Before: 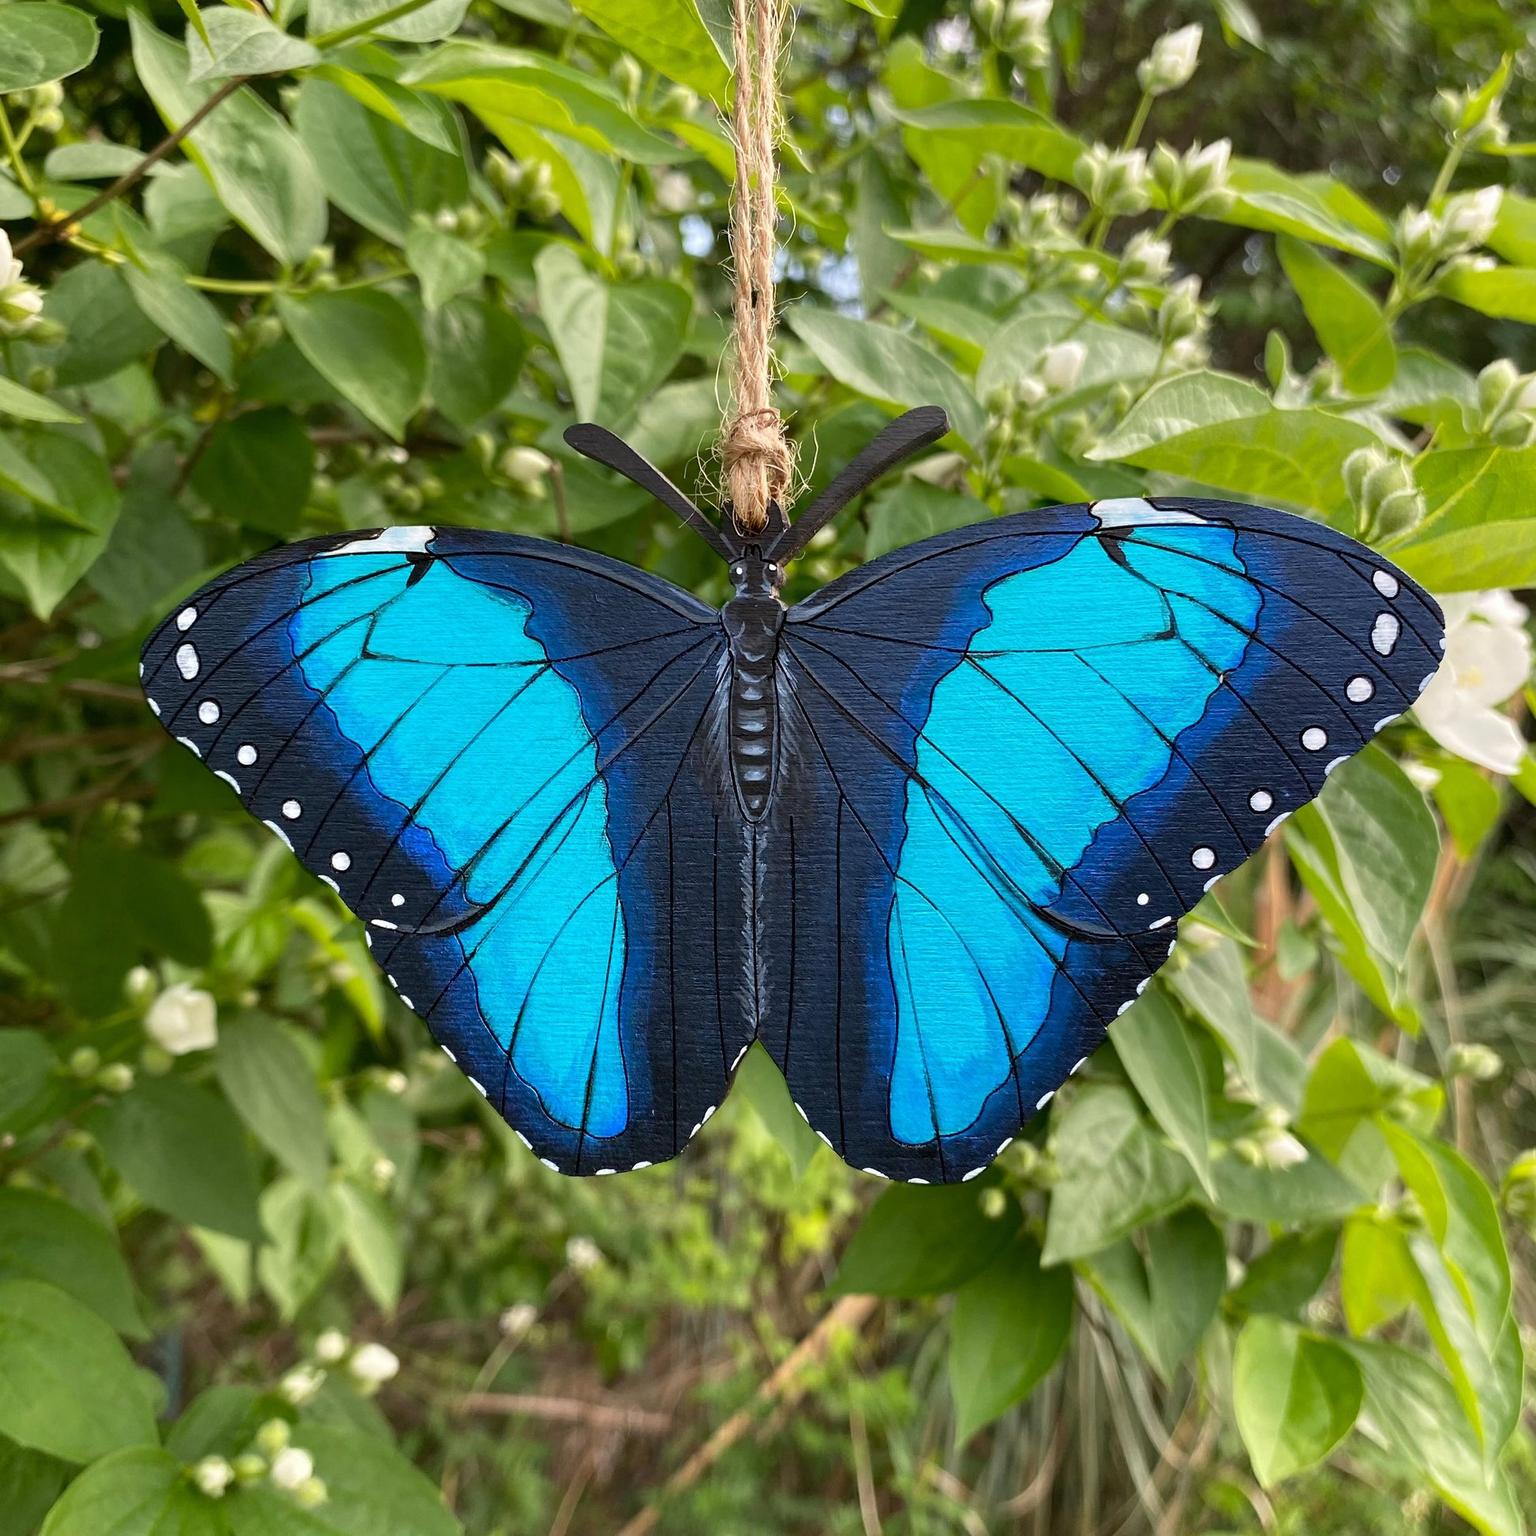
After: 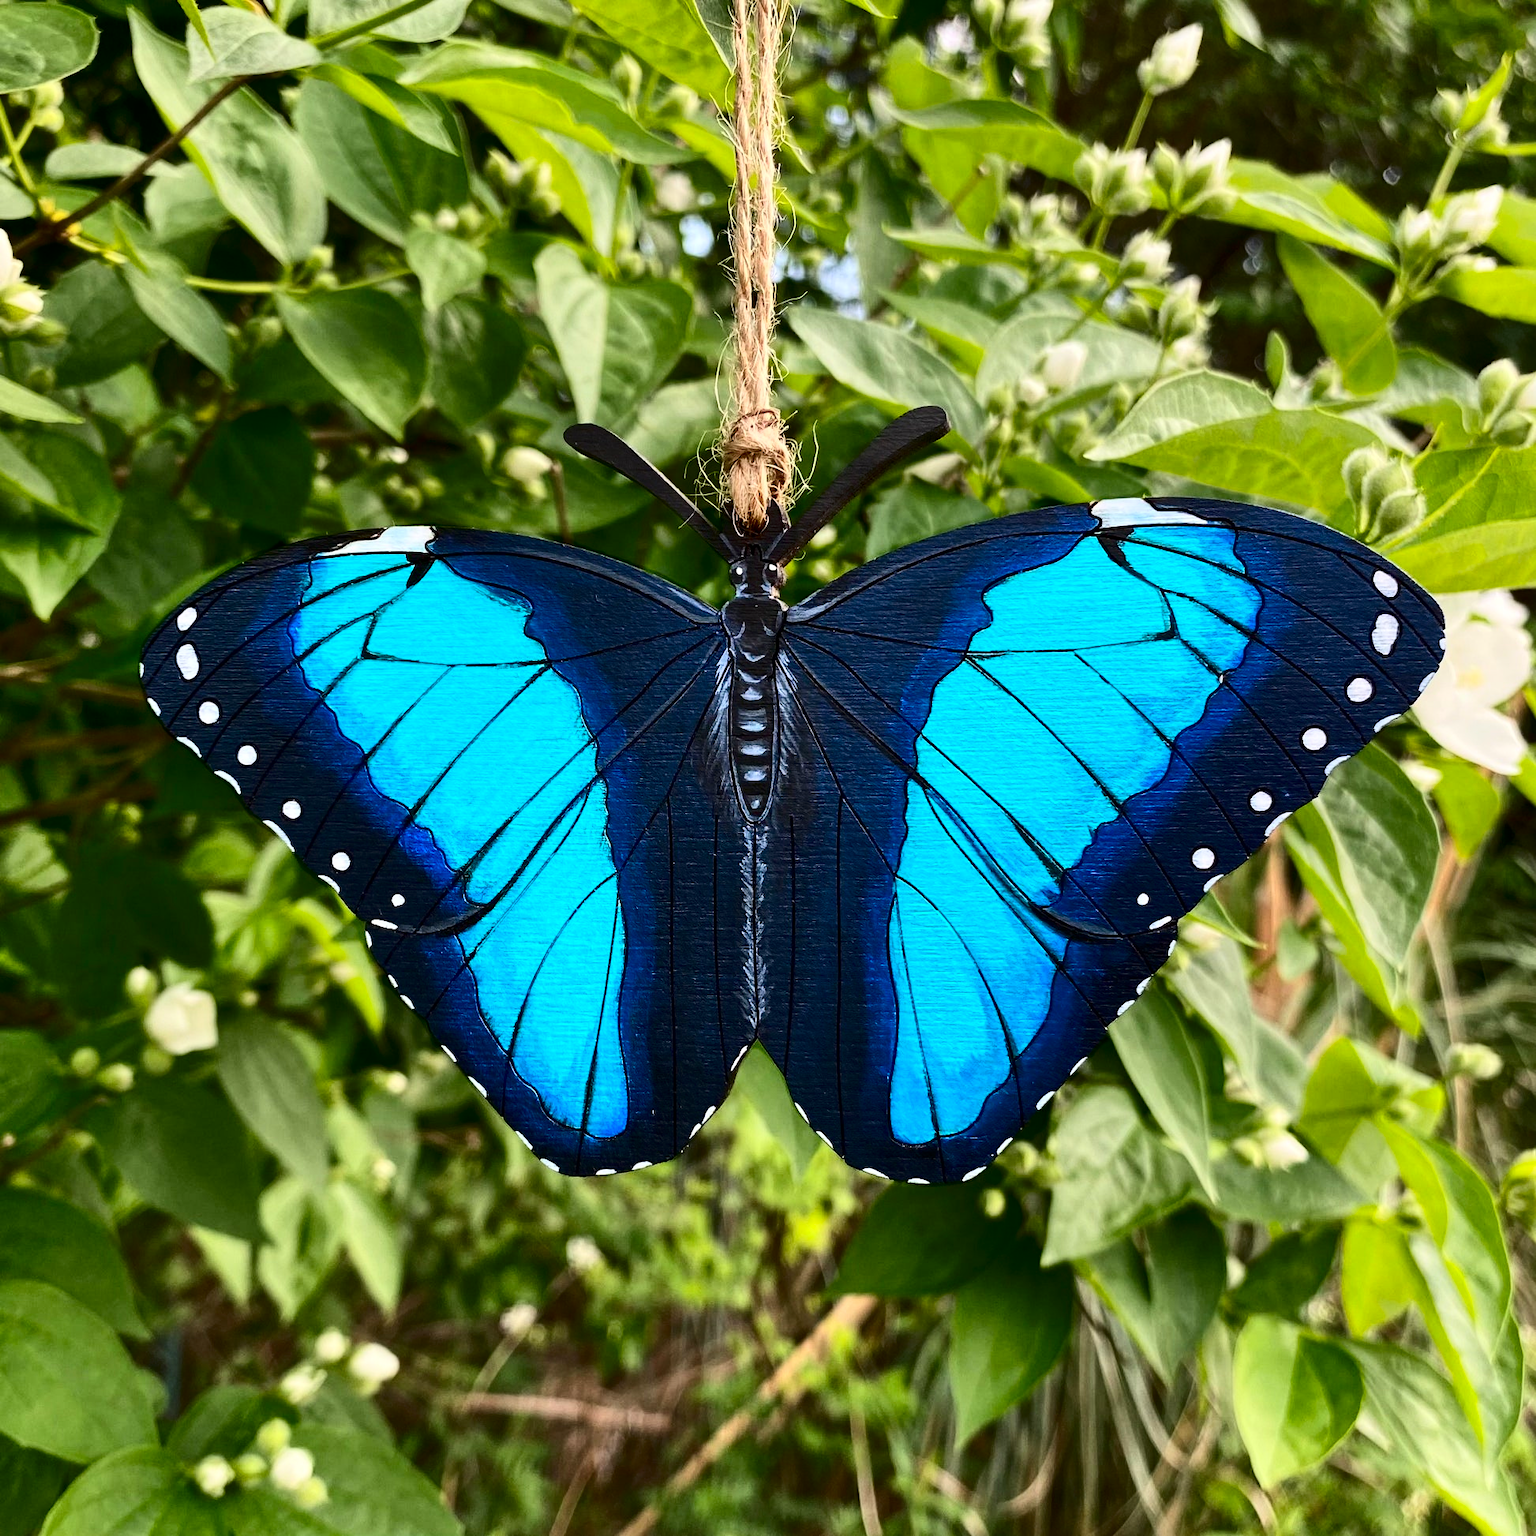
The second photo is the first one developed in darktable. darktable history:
contrast brightness saturation: contrast 0.32, brightness -0.08, saturation 0.17
shadows and highlights: highlights color adjustment 0%, soften with gaussian
